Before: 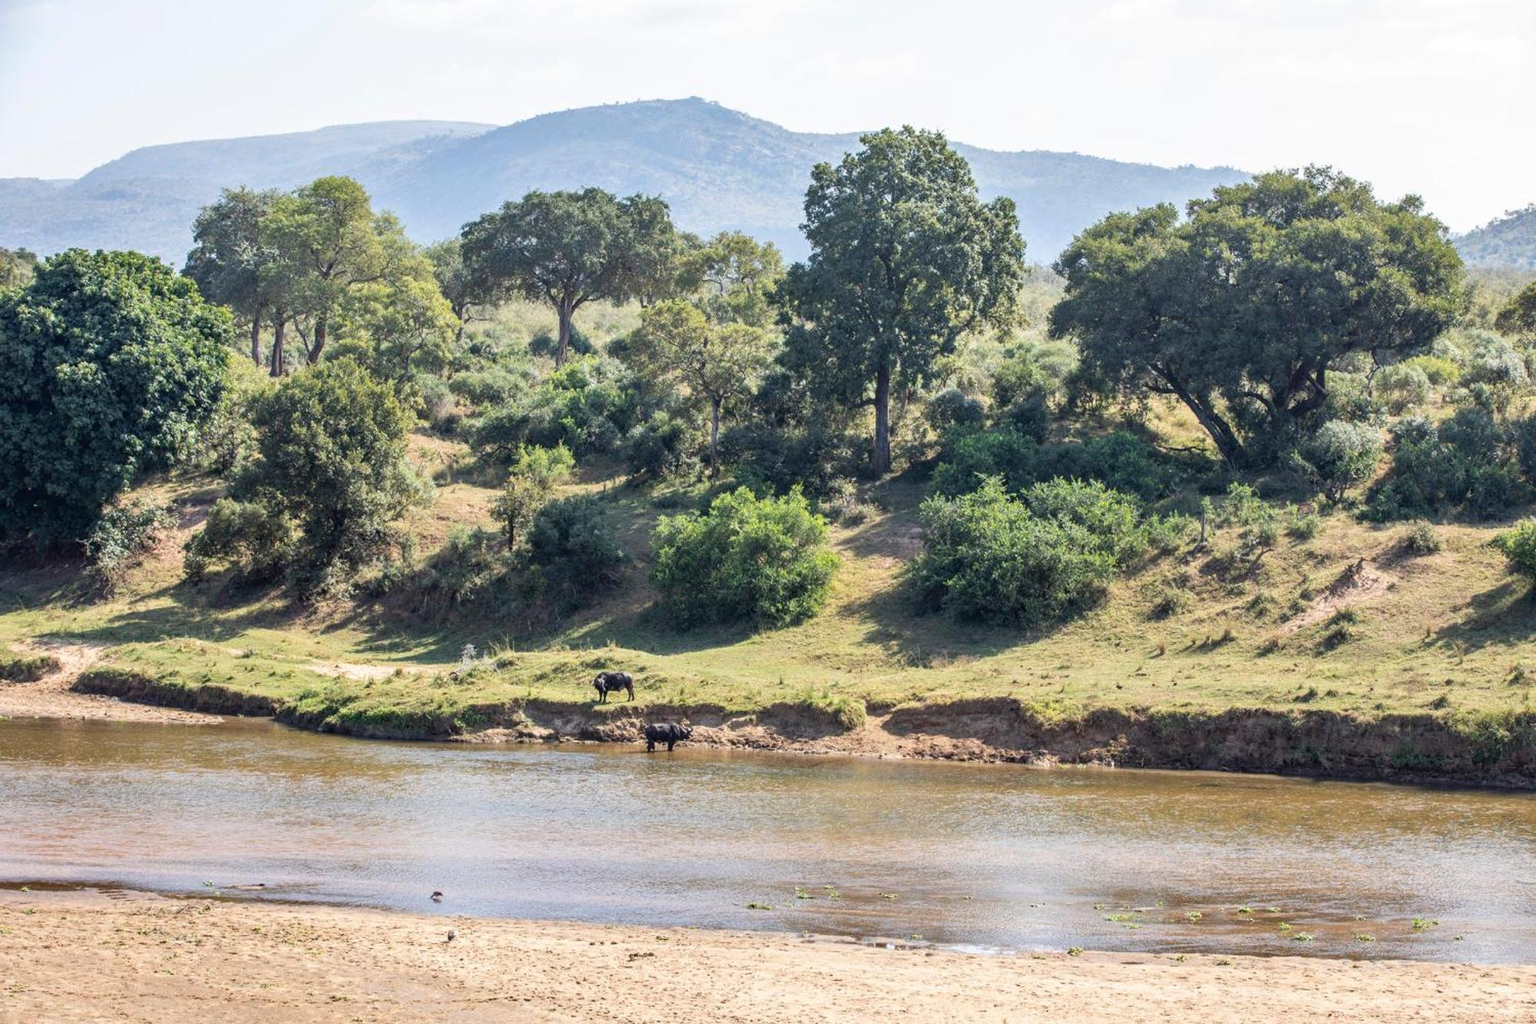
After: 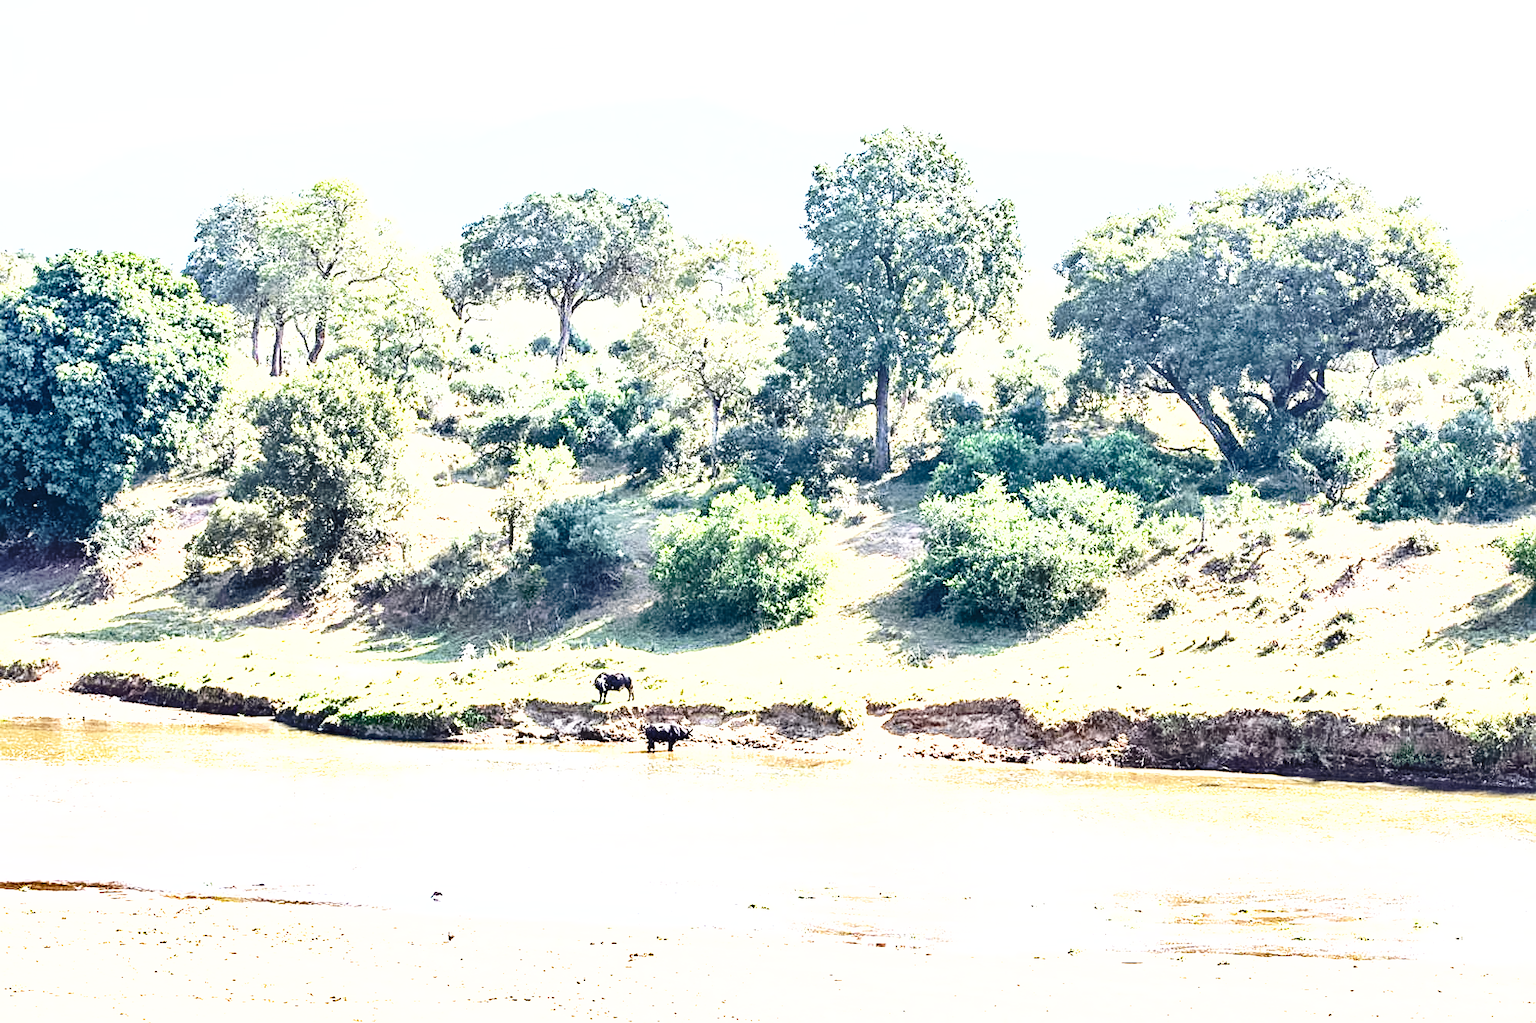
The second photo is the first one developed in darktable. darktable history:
sharpen: on, module defaults
surface blur: on, module defaults
exposure: black level correction 0.001, exposure 1.84 EV, compensate highlight preservation false
shadows and highlights: low approximation 0.01, soften with gaussian | blend: blend mode overlay, opacity 54%; mask: uniform (no mask)
base curve: curves: ch0 [(0, 0) (0.028, 0.03) (0.121, 0.232) (0.46, 0.748) (0.859, 0.968) (1, 1)], preserve colors none
base curve: curves: ch0 [(0, 0) (0.028, 0.03) (0.121, 0.232) (0.46, 0.748) (0.859, 0.968) (1, 1)], preserve colors none
exposure: black level correction 0, exposure 1.599 EV, compensate highlight preservation false
levels: levels [0.016, 0.492, 0.969]
shadows and highlights: radius 174.26, shadows 60.52, highlights -68.24, low approximation 0.01, soften with gaussian
